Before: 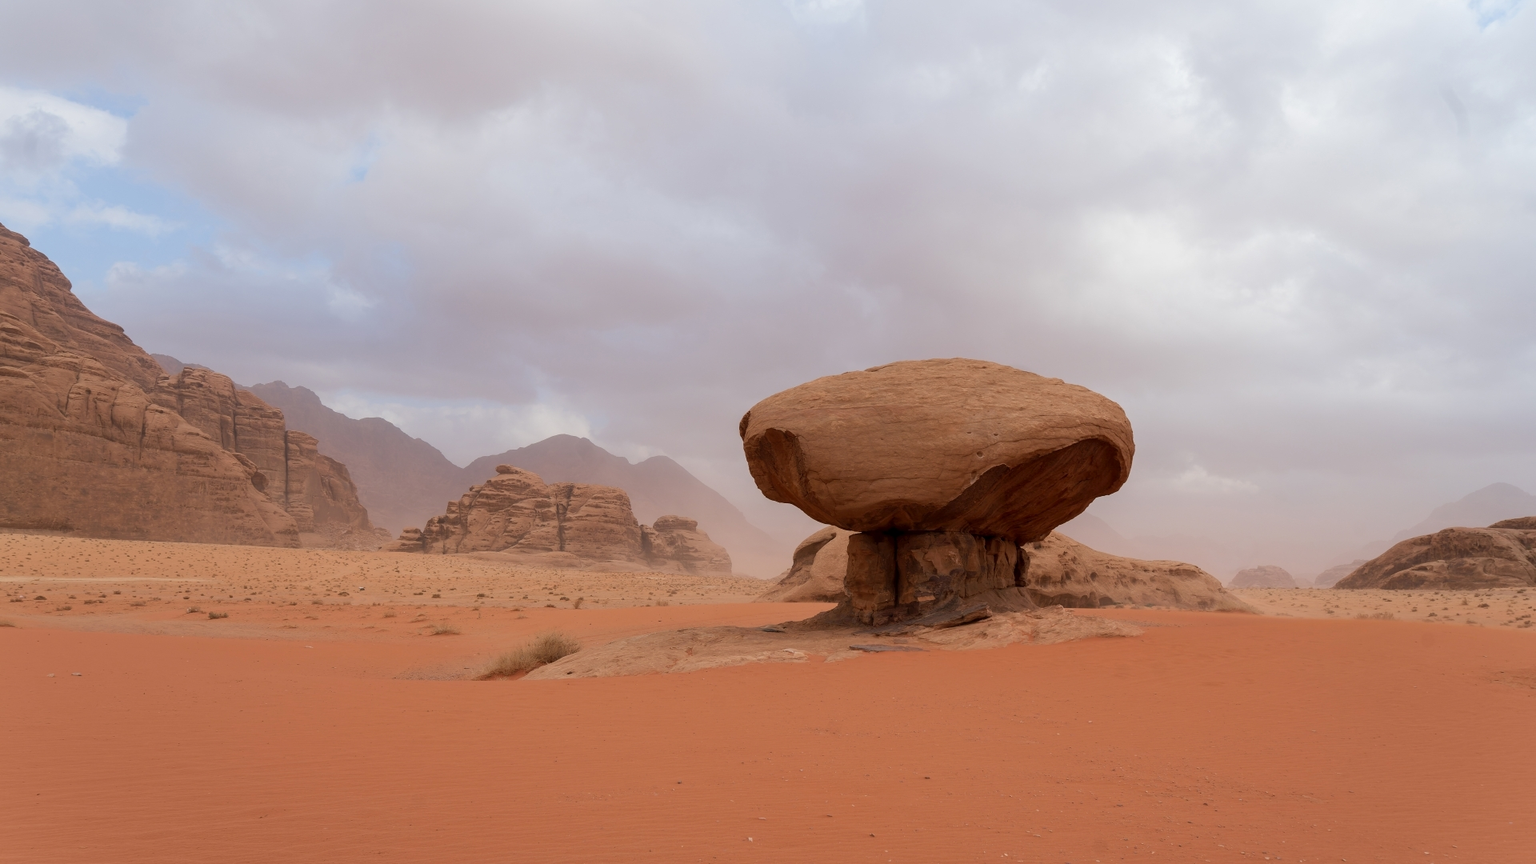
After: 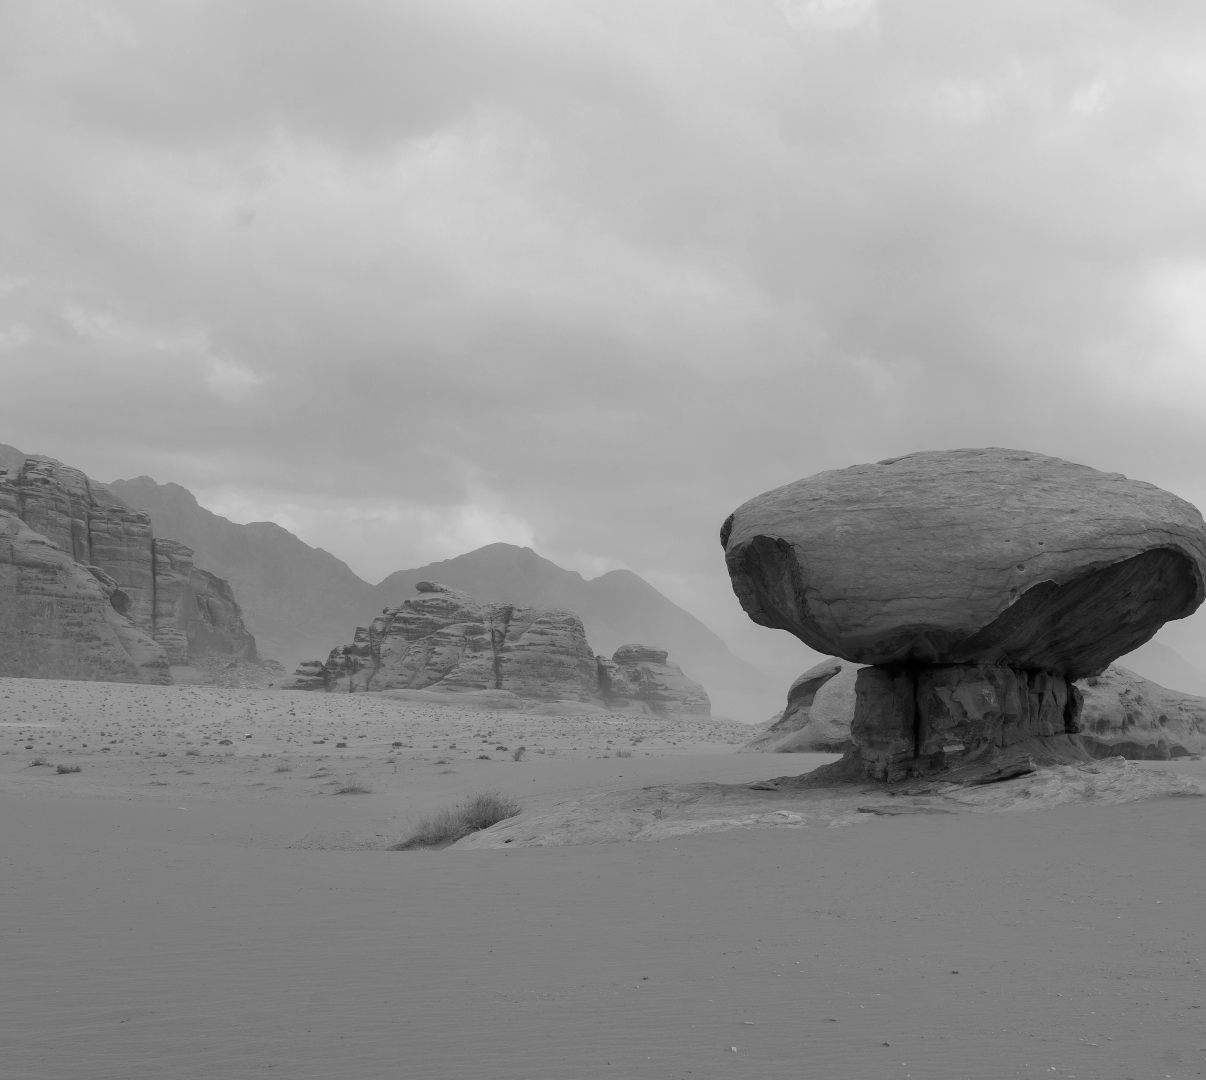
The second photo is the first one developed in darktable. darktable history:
crop: left 10.644%, right 26.528%
monochrome: size 1
